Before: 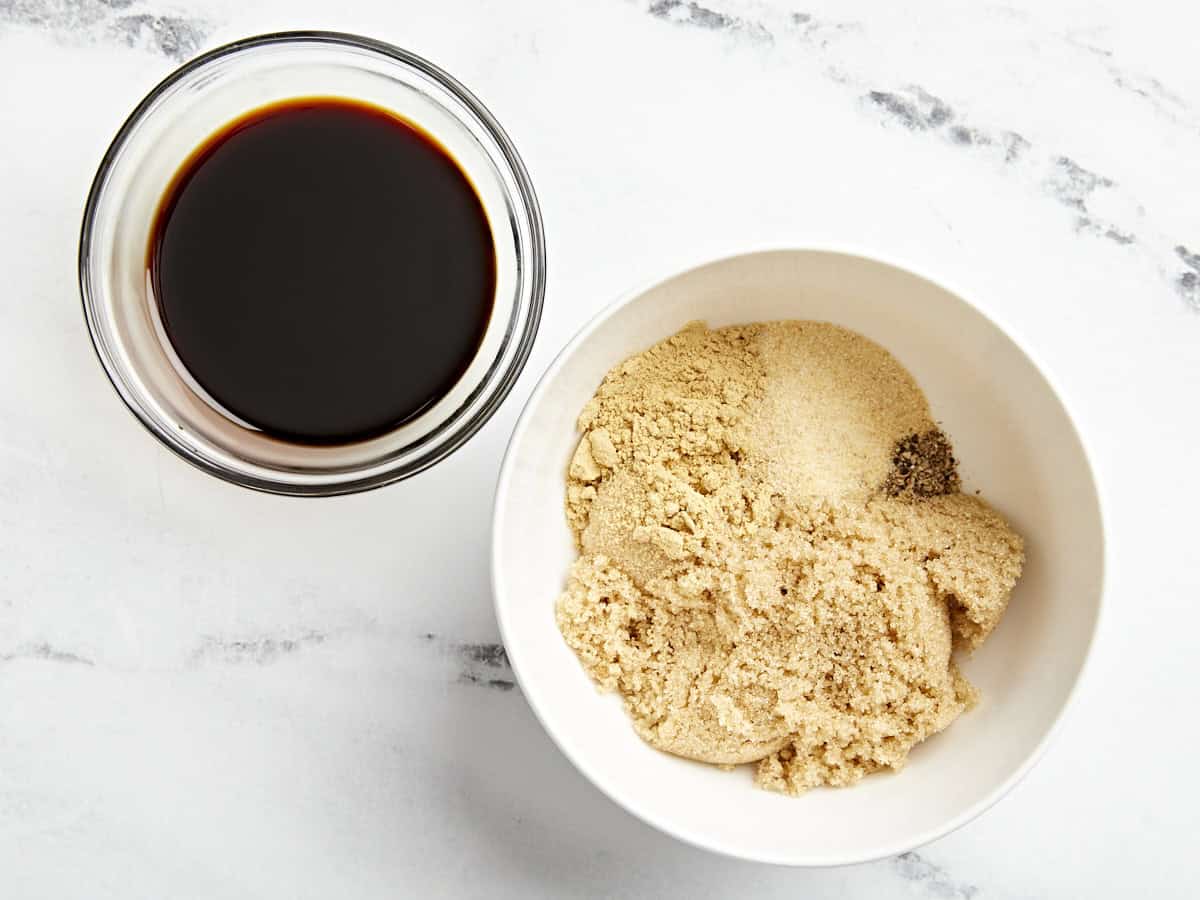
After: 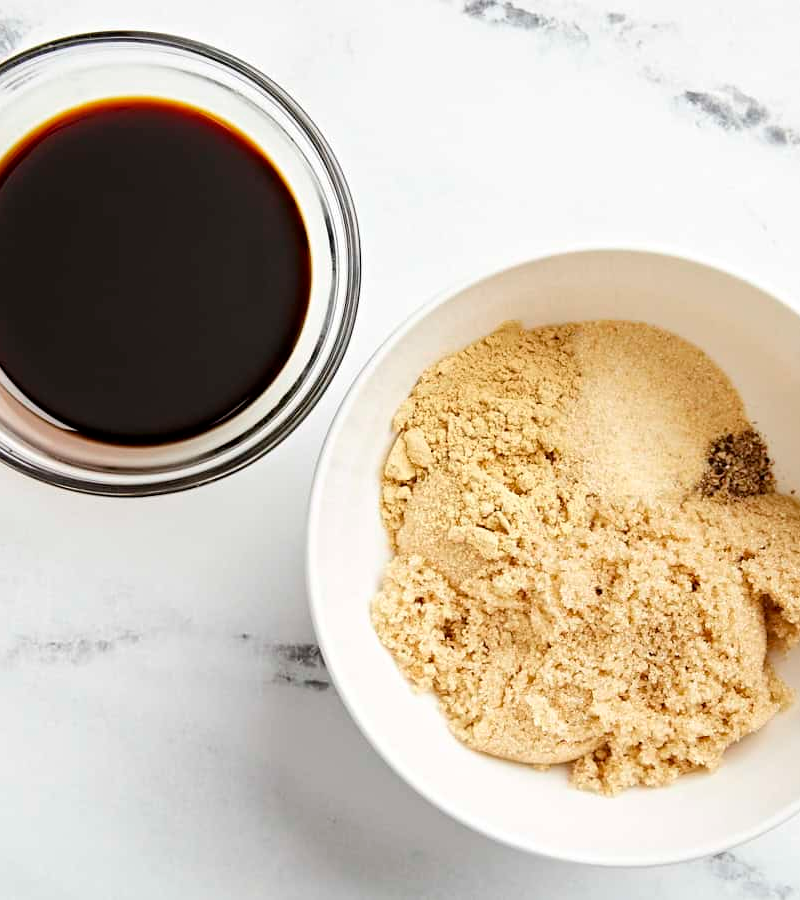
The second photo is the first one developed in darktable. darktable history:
base curve: curves: ch0 [(0, 0) (0.297, 0.298) (1, 1)], preserve colors none
crop and rotate: left 15.446%, right 17.836%
